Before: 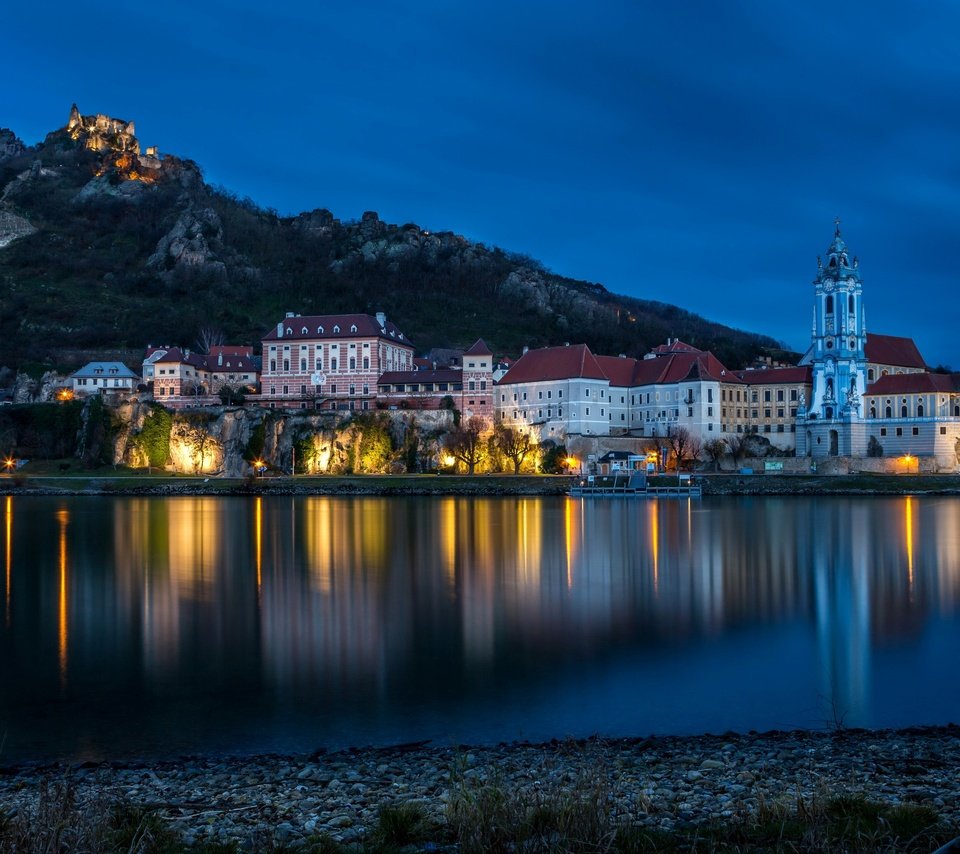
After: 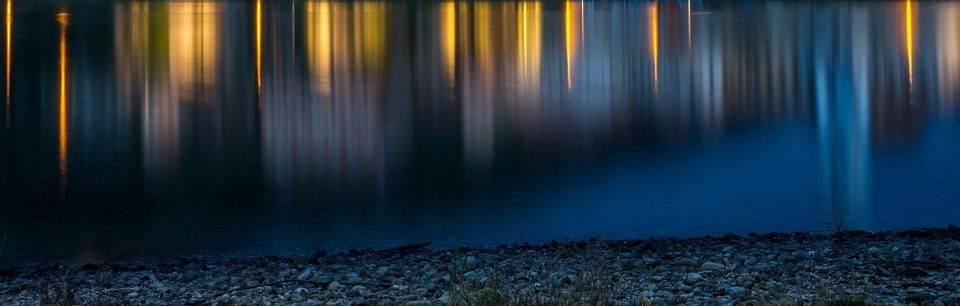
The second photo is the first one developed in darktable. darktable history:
crop and rotate: top 58.542%, bottom 5.537%
